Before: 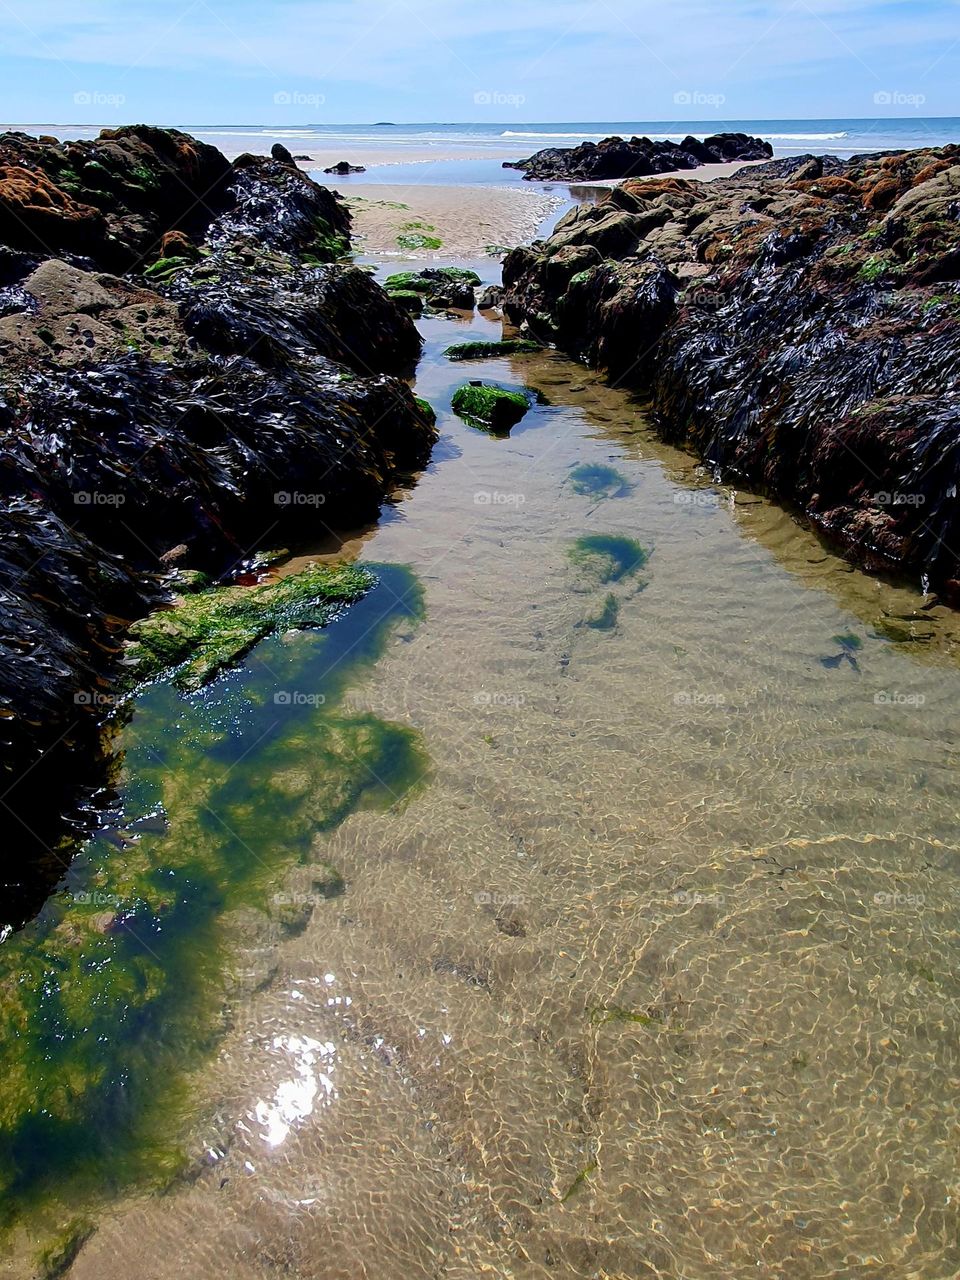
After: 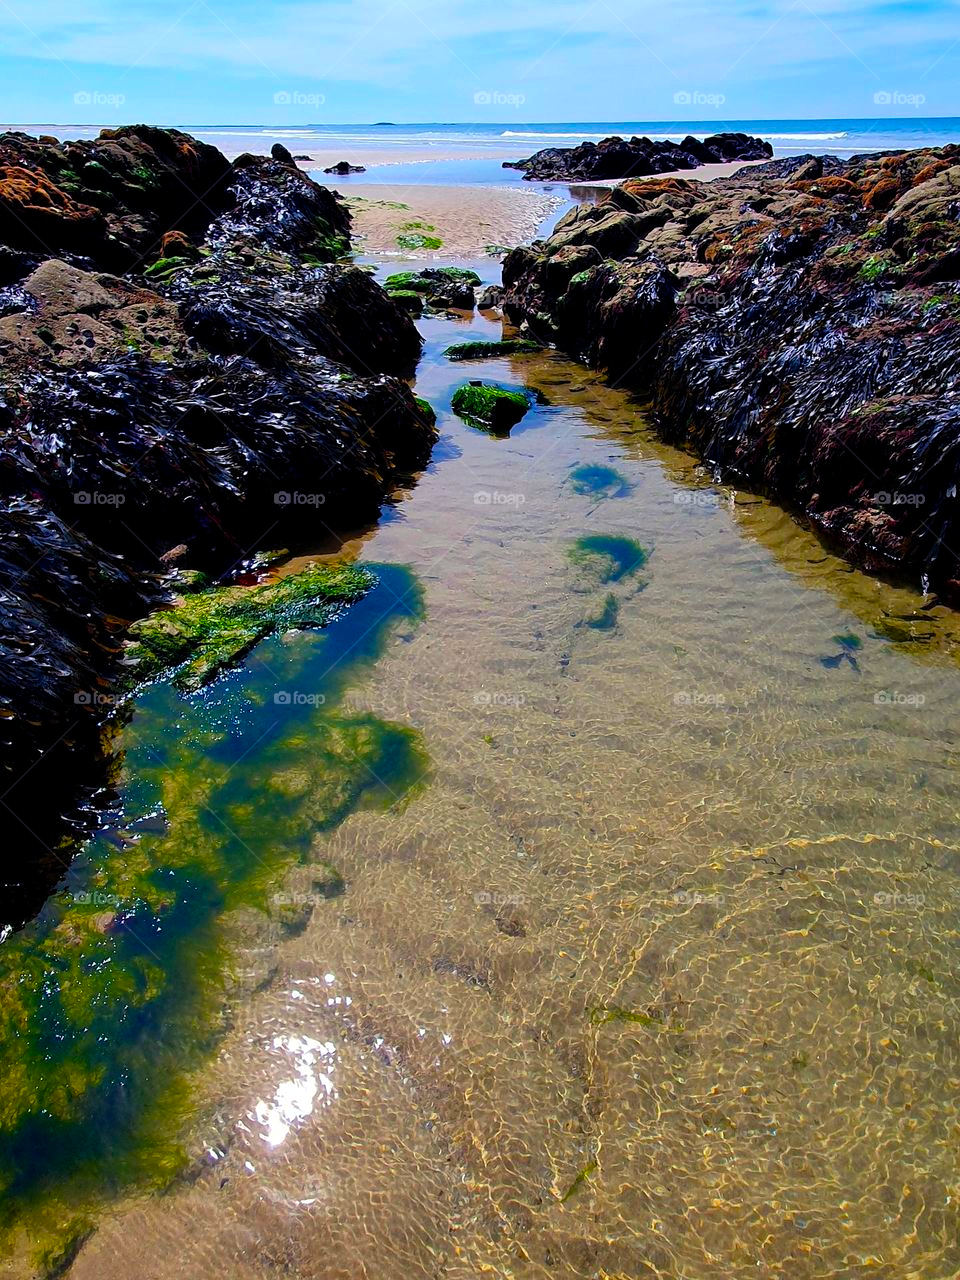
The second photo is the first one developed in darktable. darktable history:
color correction: highlights a* -0.137, highlights b* 0.137
color balance: gamma [0.9, 0.988, 0.975, 1.025], gain [1.05, 1, 1, 1]
color balance rgb: linear chroma grading › global chroma 15%, perceptual saturation grading › global saturation 30%
